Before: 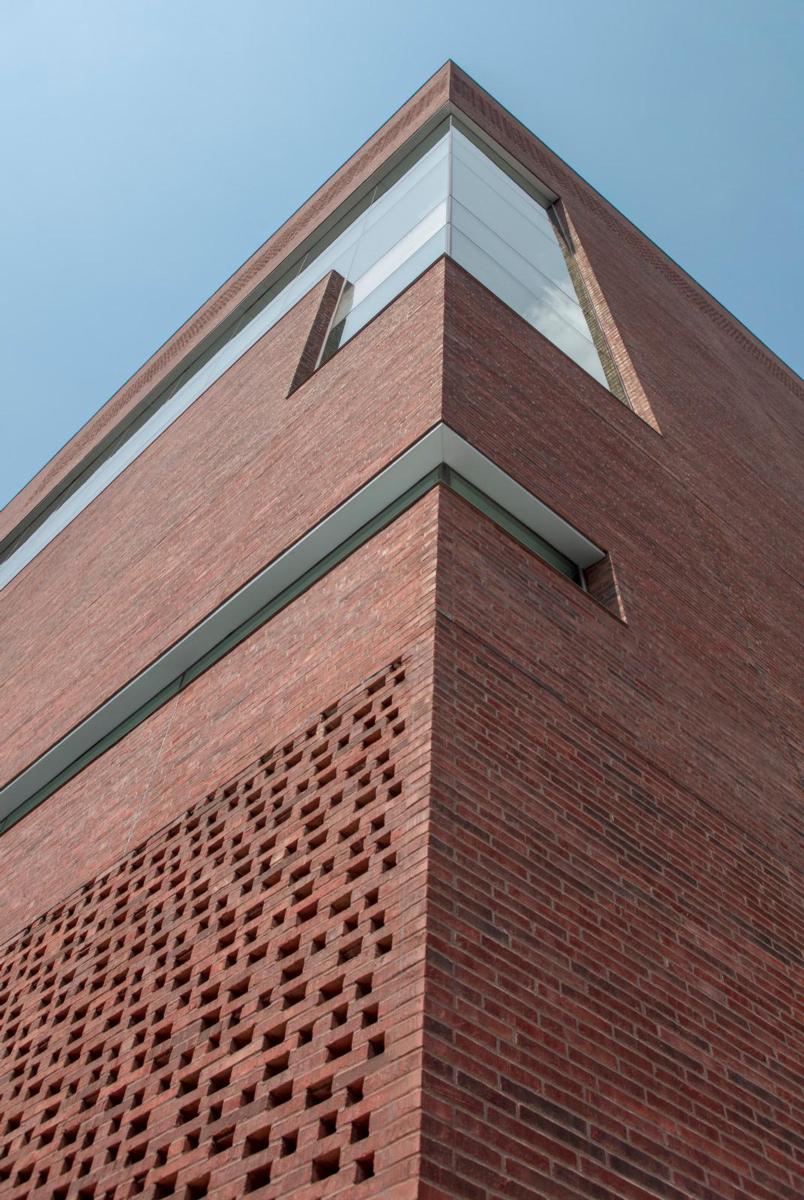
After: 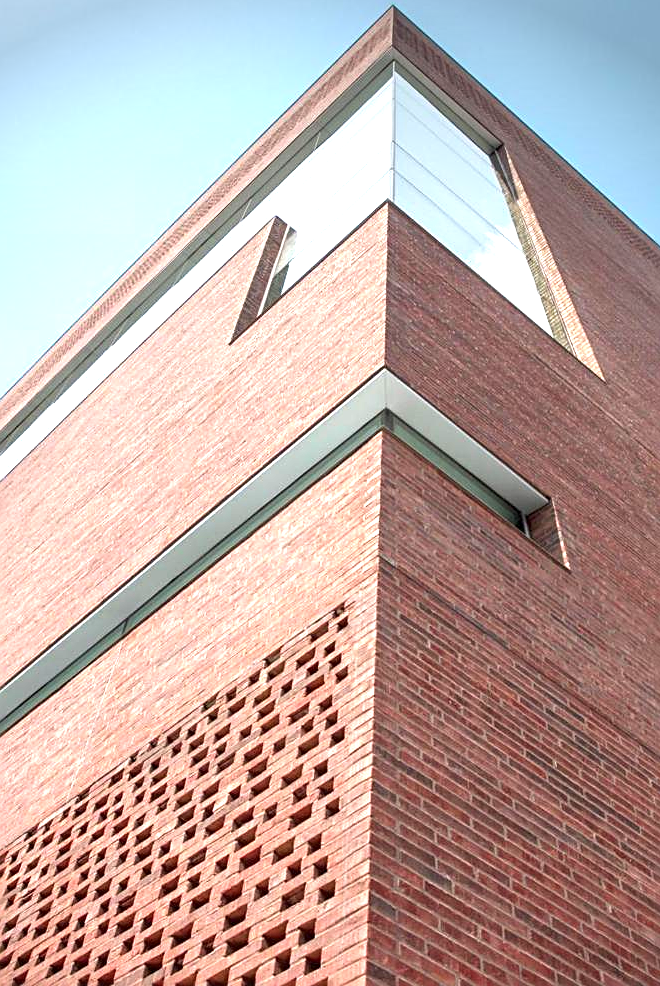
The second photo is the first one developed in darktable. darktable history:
vignetting: brightness -0.629, saturation -0.007, center (-0.028, 0.239)
exposure: black level correction 0, exposure 1.45 EV, compensate exposure bias true, compensate highlight preservation false
crop and rotate: left 7.196%, top 4.574%, right 10.605%, bottom 13.178%
sharpen: on, module defaults
